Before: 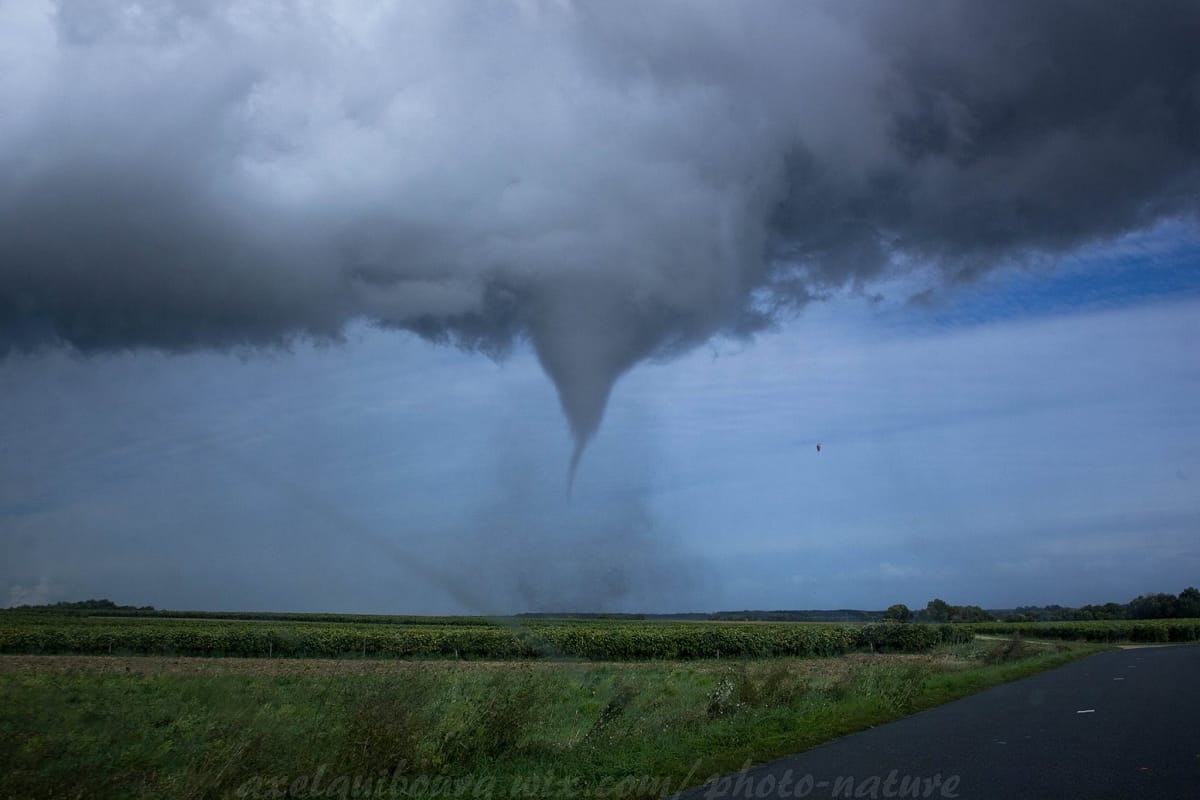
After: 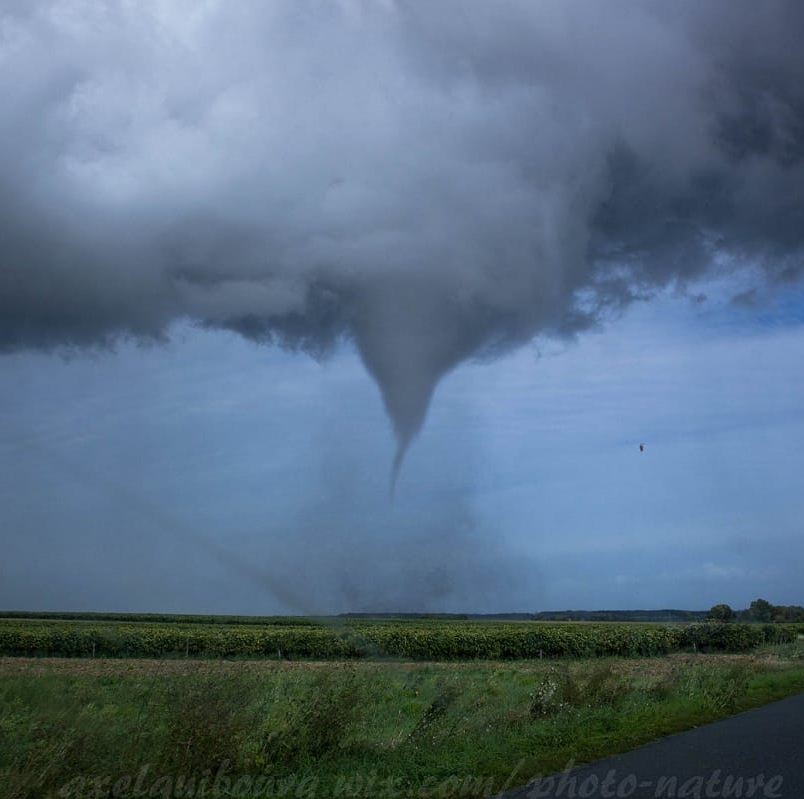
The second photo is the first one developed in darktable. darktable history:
crop and rotate: left 14.828%, right 18.151%
